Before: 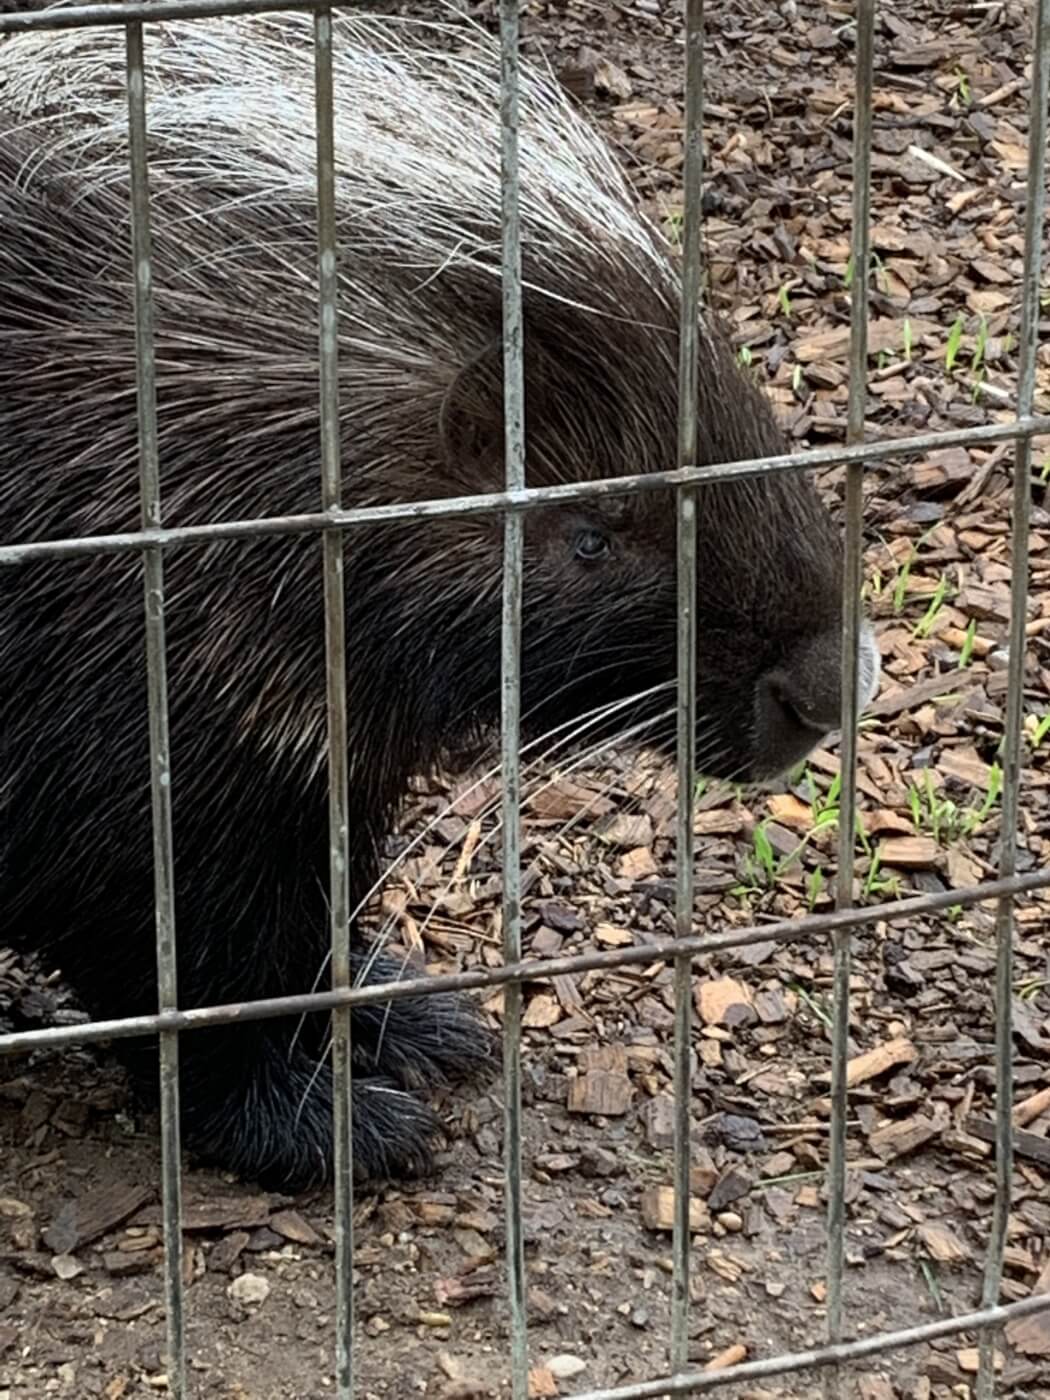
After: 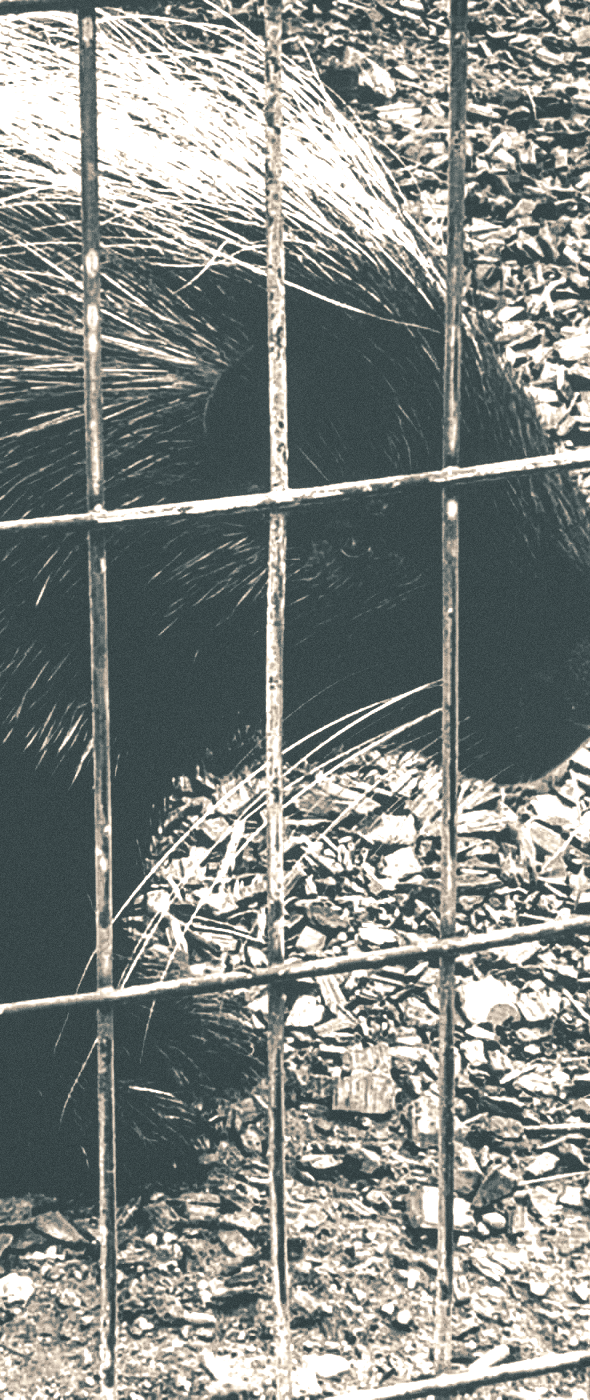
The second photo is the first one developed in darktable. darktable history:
colorize: hue 34.49°, saturation 35.33%, source mix 100%, version 1
contrast brightness saturation: contrast 0.13, brightness -0.24, saturation 0.14
filmic rgb: black relative exposure -12.8 EV, white relative exposure 2.8 EV, threshold 3 EV, target black luminance 0%, hardness 8.54, latitude 70.41%, contrast 1.133, shadows ↔ highlights balance -0.395%, color science v4 (2020), enable highlight reconstruction true
local contrast: detail 130%
tone curve: curves: ch0 [(0.016, 0.011) (0.084, 0.026) (0.469, 0.508) (0.721, 0.862) (1, 1)], color space Lab, linked channels, preserve colors none
split-toning: shadows › hue 205.2°, shadows › saturation 0.43, highlights › hue 54°, highlights › saturation 0.54
grain: coarseness 0.09 ISO
crop and rotate: left 22.516%, right 21.234%
